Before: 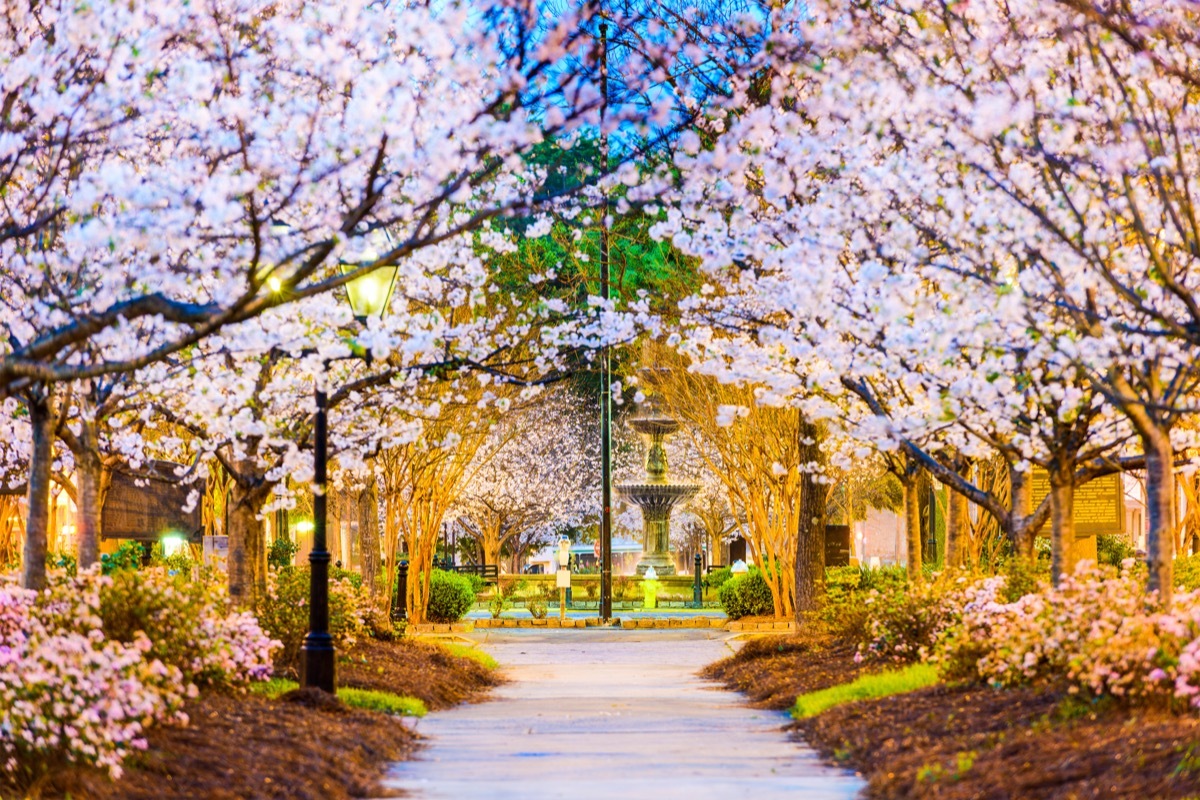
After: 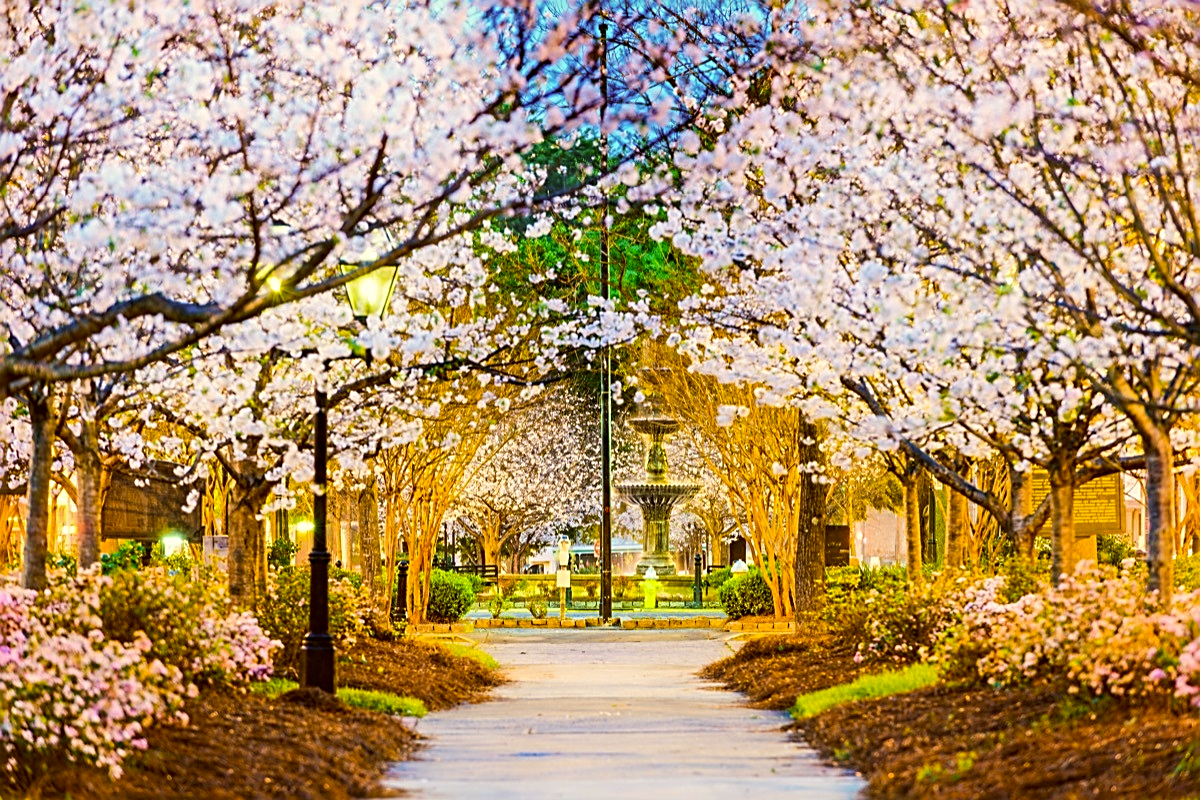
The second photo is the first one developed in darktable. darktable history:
sharpen: radius 2.584, amount 0.688
color correction: highlights a* -1.43, highlights b* 10.12, shadows a* 0.395, shadows b* 19.35
